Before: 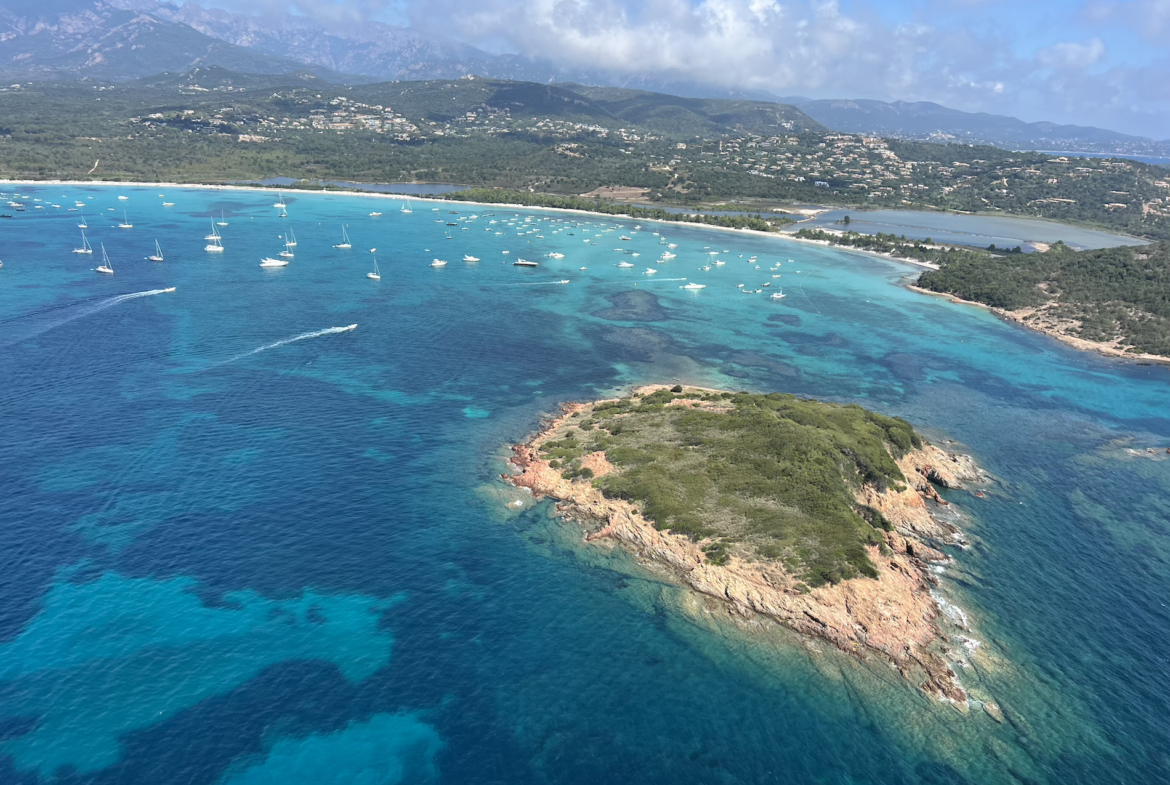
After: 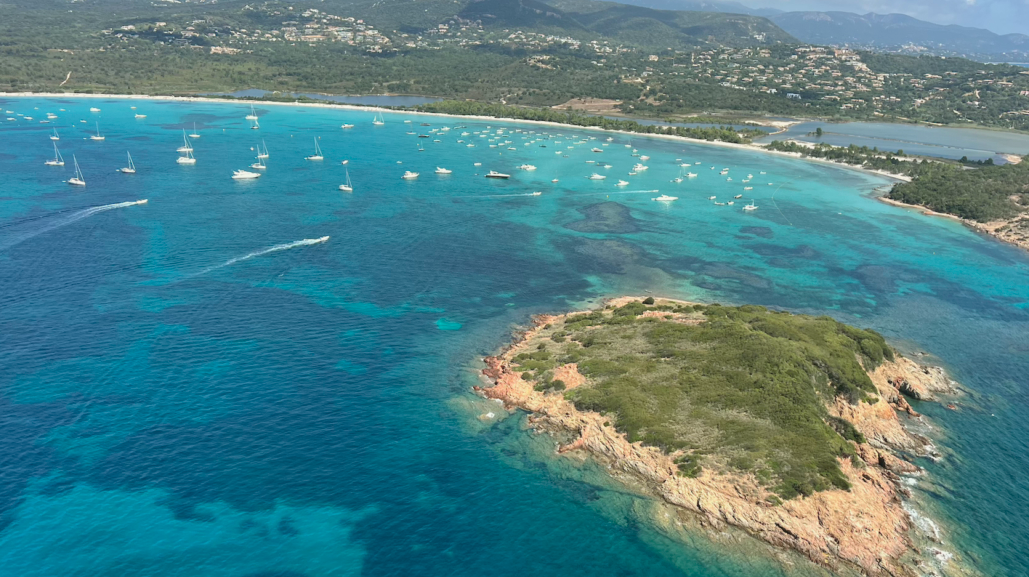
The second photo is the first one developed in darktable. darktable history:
crop and rotate: left 2.425%, top 11.305%, right 9.6%, bottom 15.08%
color balance: mode lift, gamma, gain (sRGB), lift [1.04, 1, 1, 0.97], gamma [1.01, 1, 1, 0.97], gain [0.96, 1, 1, 0.97]
